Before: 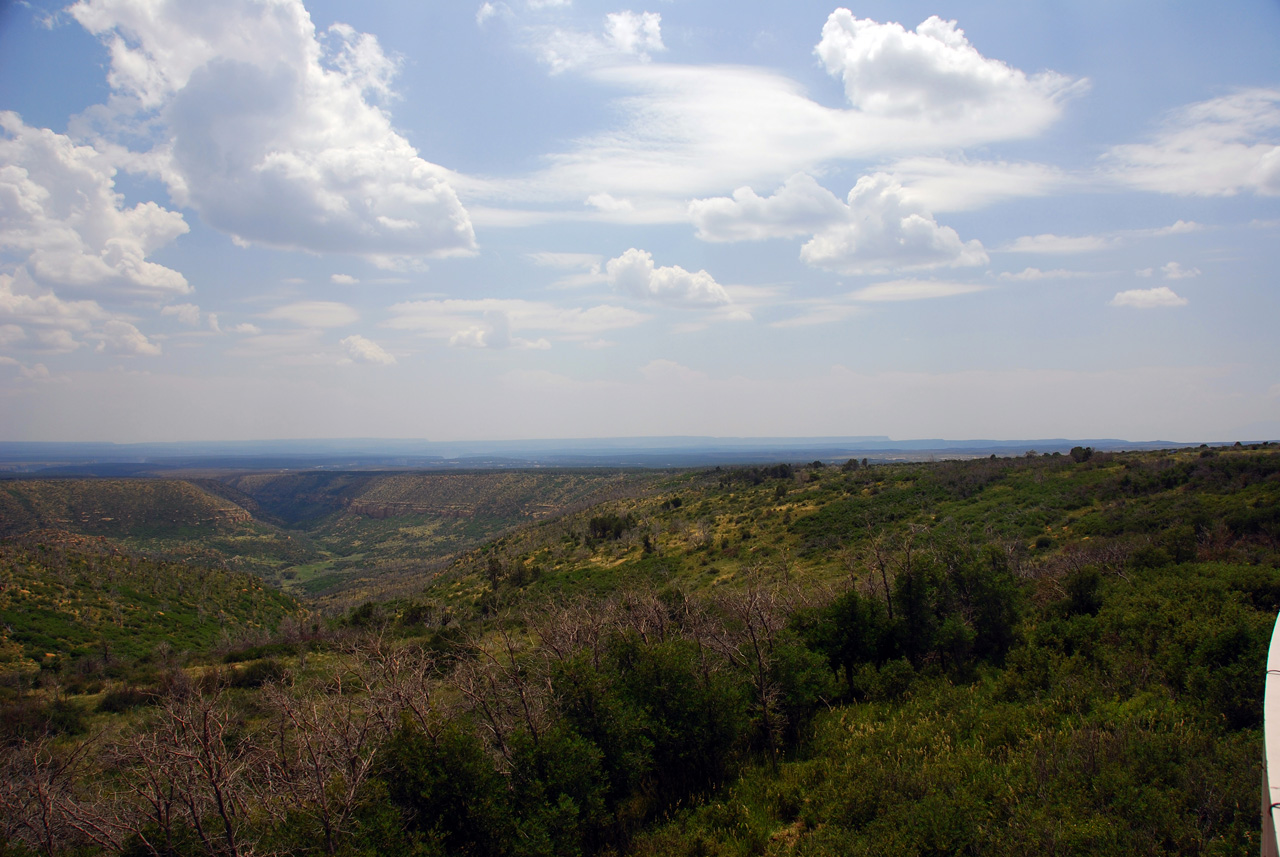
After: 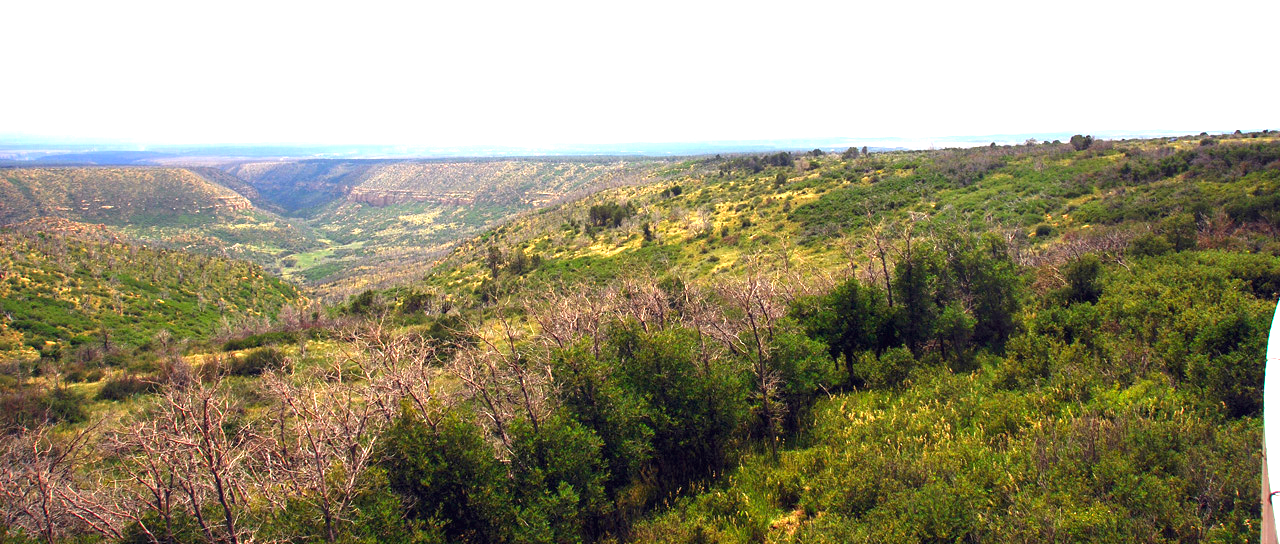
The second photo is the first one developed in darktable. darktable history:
levels: levels [0, 0.394, 0.787]
crop and rotate: top 36.491%
exposure: black level correction 0, exposure 1.095 EV, compensate exposure bias true, compensate highlight preservation false
